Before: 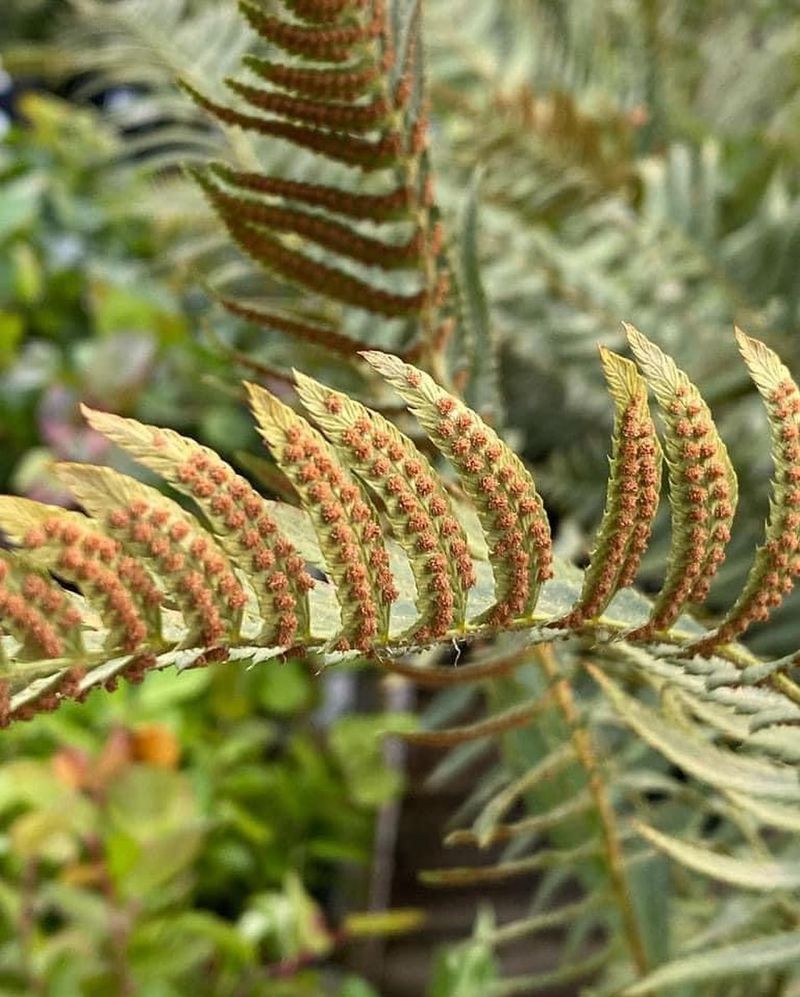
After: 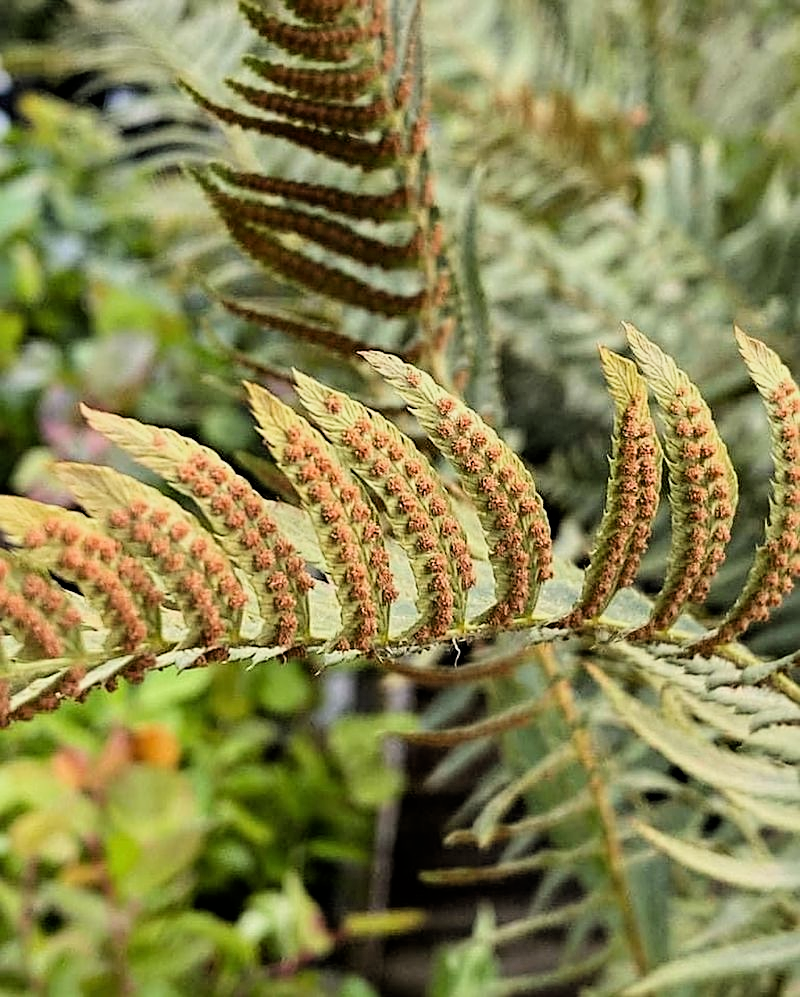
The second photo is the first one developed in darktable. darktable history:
sharpen: on, module defaults
exposure: exposure 0.205 EV, compensate highlight preservation false
filmic rgb: black relative exposure -5.03 EV, white relative exposure 3.99 EV, hardness 2.89, contrast 1.19, color science v6 (2022)
levels: mode automatic, levels [0.044, 0.416, 0.908]
